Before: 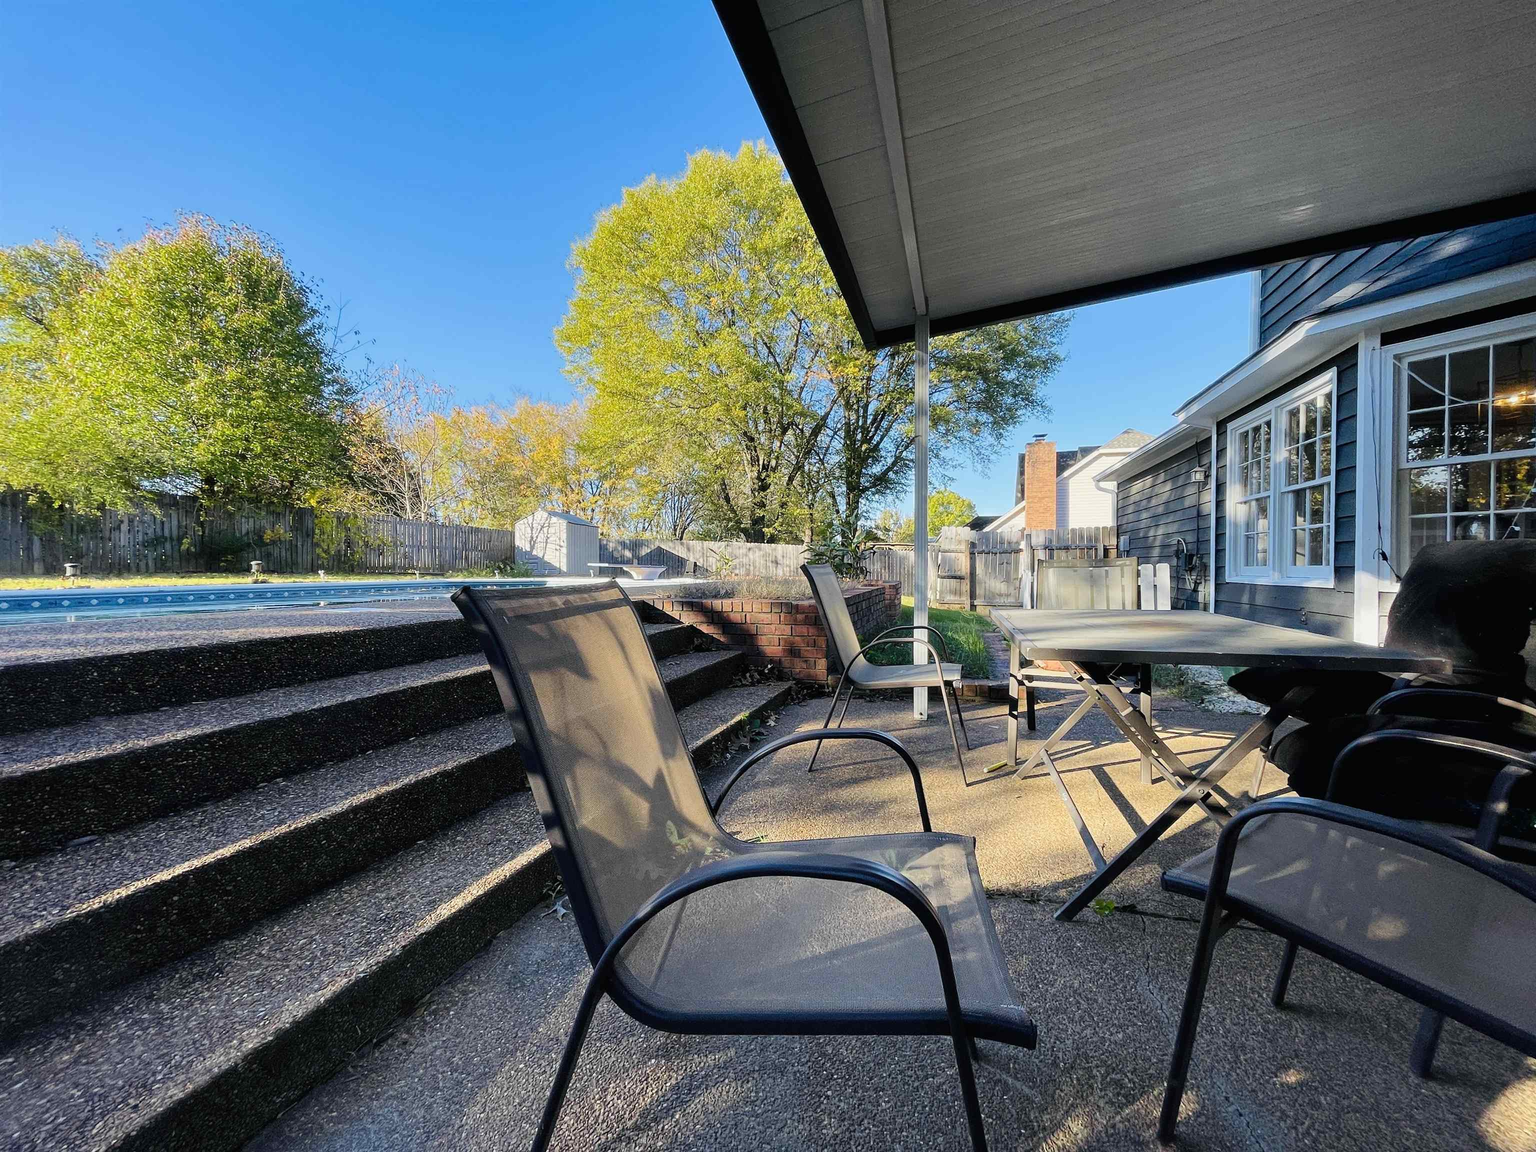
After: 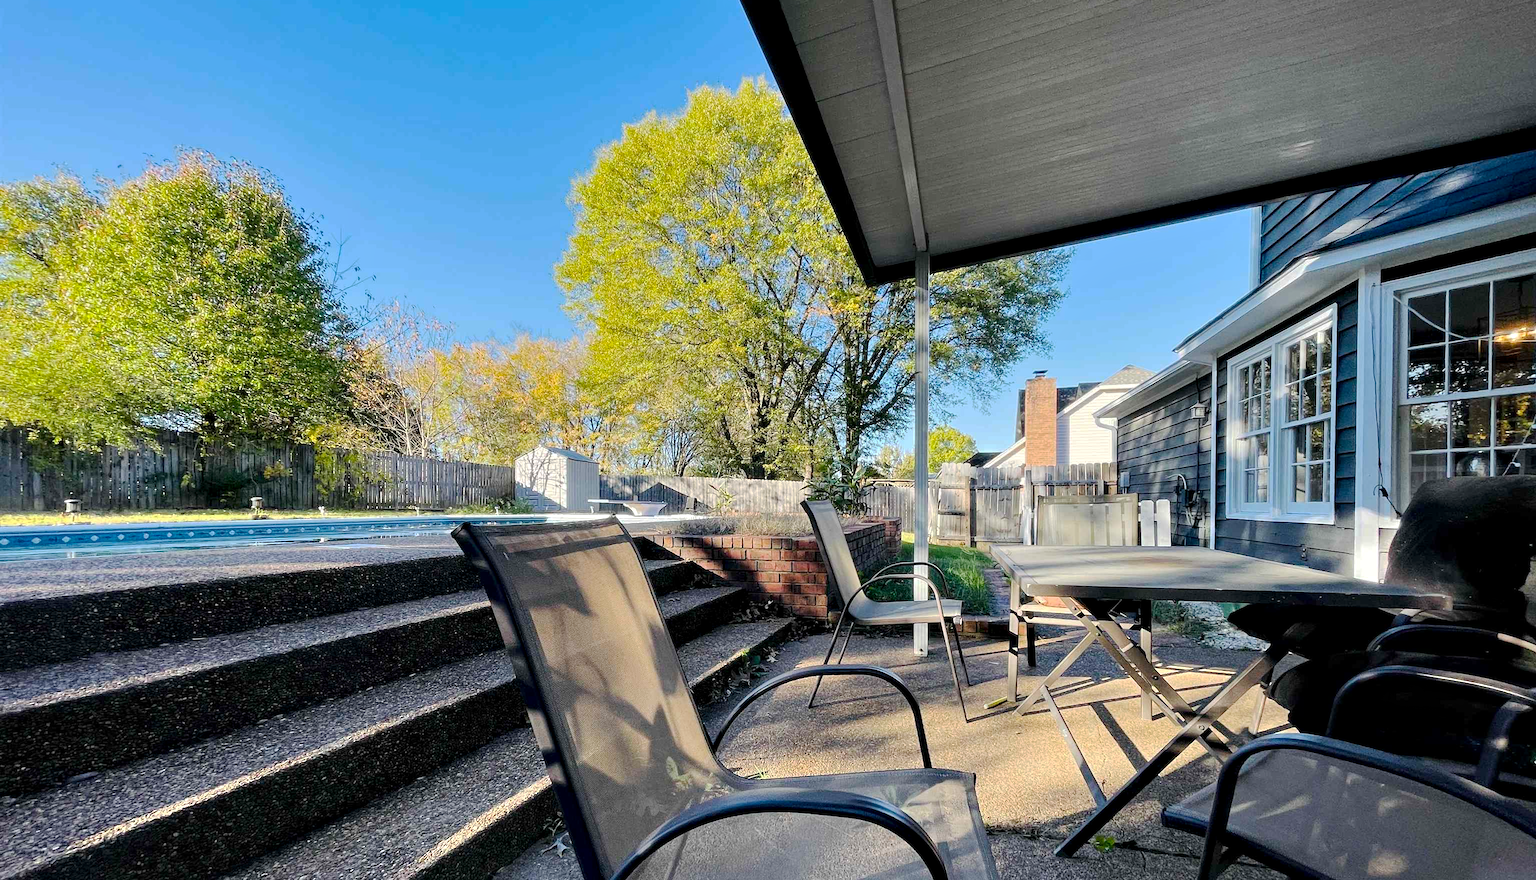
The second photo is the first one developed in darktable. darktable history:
tone equalizer: edges refinement/feathering 500, mask exposure compensation -1.57 EV, preserve details no
contrast equalizer: y [[0.524, 0.538, 0.547, 0.548, 0.538, 0.524], [0.5 ×6], [0.5 ×6], [0 ×6], [0 ×6]]
crop: top 5.576%, bottom 17.971%
base curve: curves: ch0 [(0, 0) (0.235, 0.266) (0.503, 0.496) (0.786, 0.72) (1, 1)], preserve colors none
